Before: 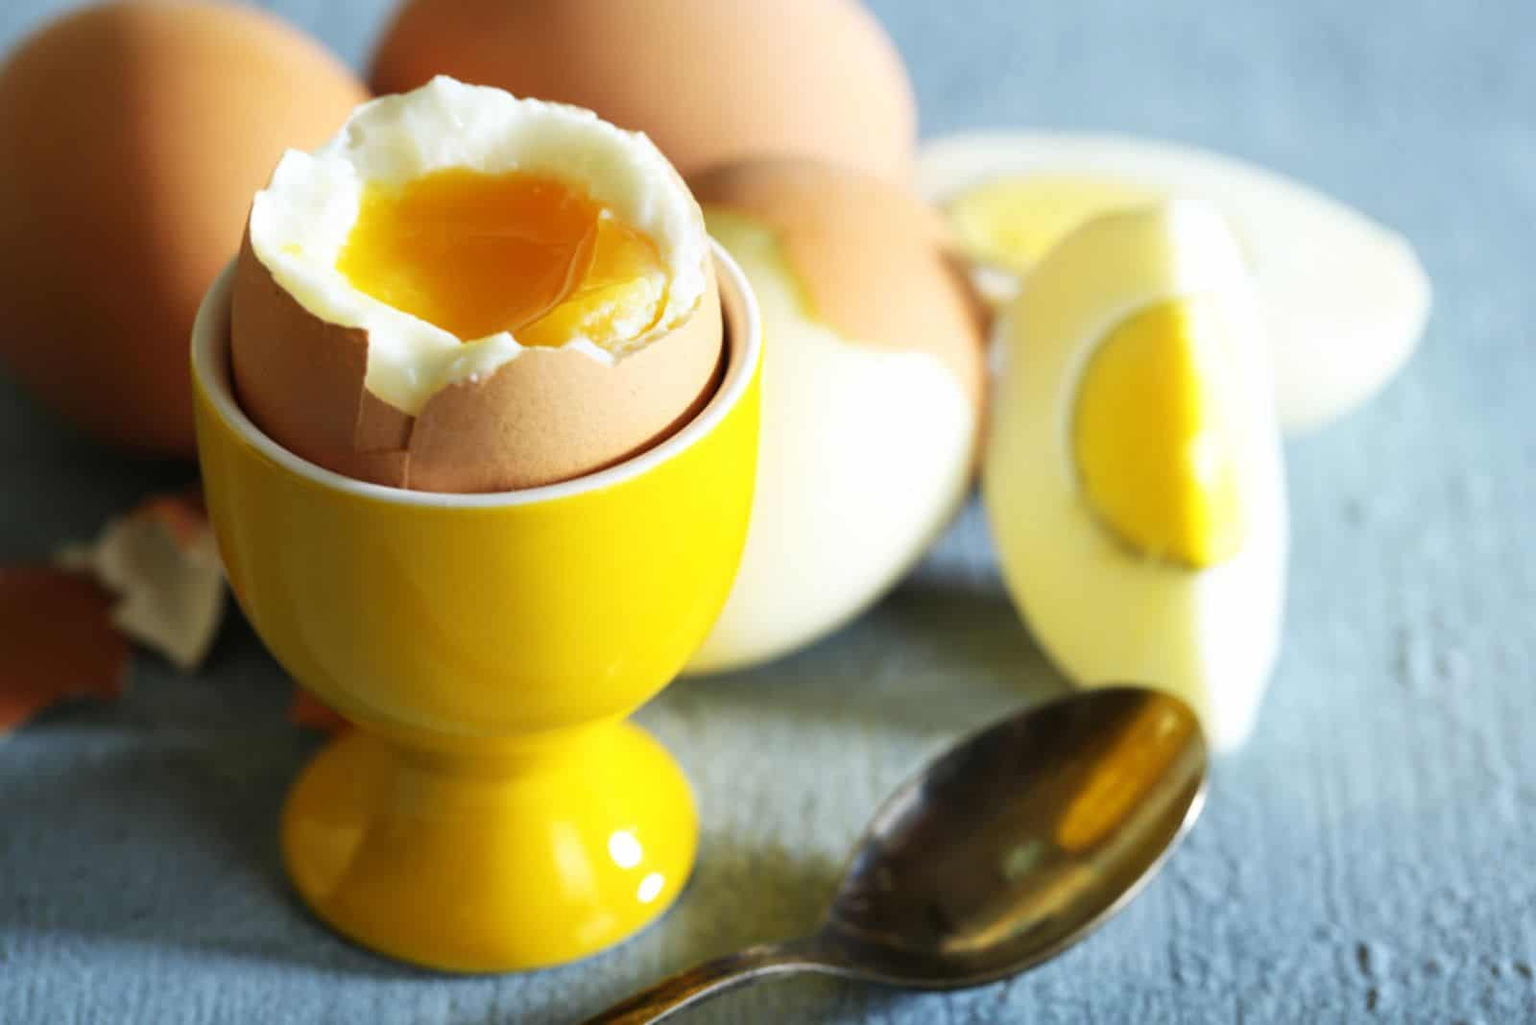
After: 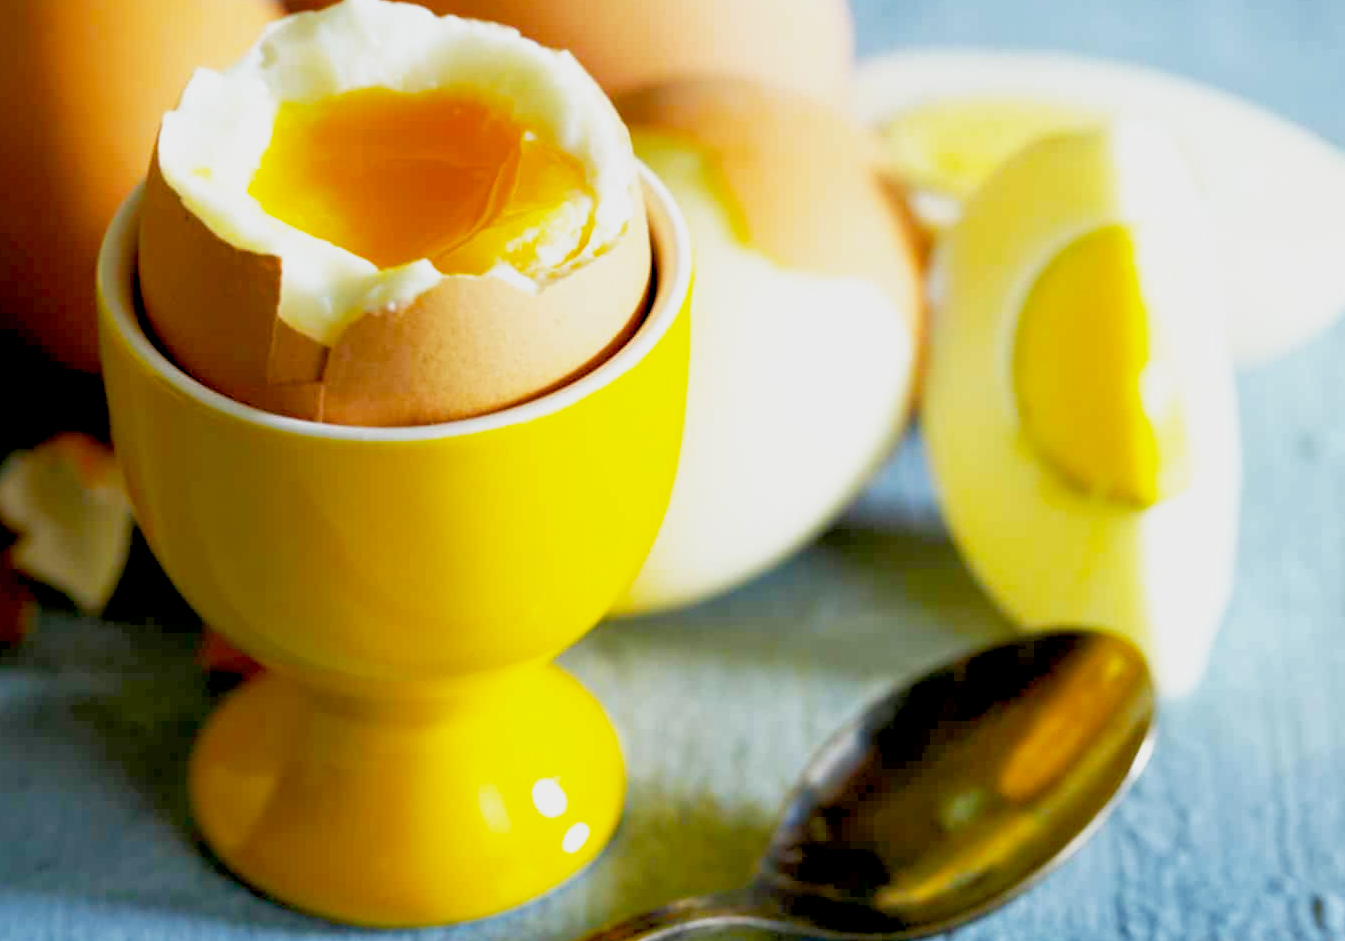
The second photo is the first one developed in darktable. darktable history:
color balance rgb: shadows lift › chroma 1.017%, shadows lift › hue 217.18°, global offset › luminance -0.856%, perceptual saturation grading › global saturation 25.502%
exposure: black level correction 0.007, exposure 0.092 EV, compensate highlight preservation false
crop: left 6.376%, top 8.159%, right 9.524%, bottom 3.706%
base curve: curves: ch0 [(0, 0) (0.088, 0.125) (0.176, 0.251) (0.354, 0.501) (0.613, 0.749) (1, 0.877)], preserve colors none
tone equalizer: -8 EV 0.248 EV, -7 EV 0.403 EV, -6 EV 0.434 EV, -5 EV 0.21 EV, -3 EV -0.268 EV, -2 EV -0.397 EV, -1 EV -0.409 EV, +0 EV -0.257 EV, edges refinement/feathering 500, mask exposure compensation -1.57 EV, preserve details no
